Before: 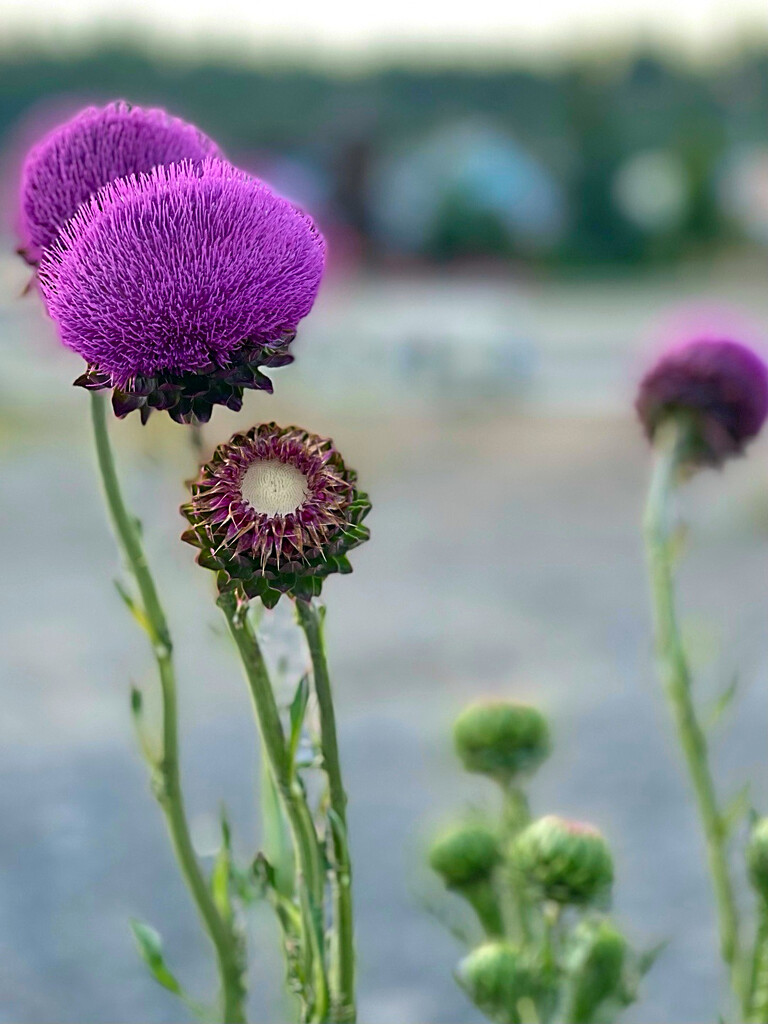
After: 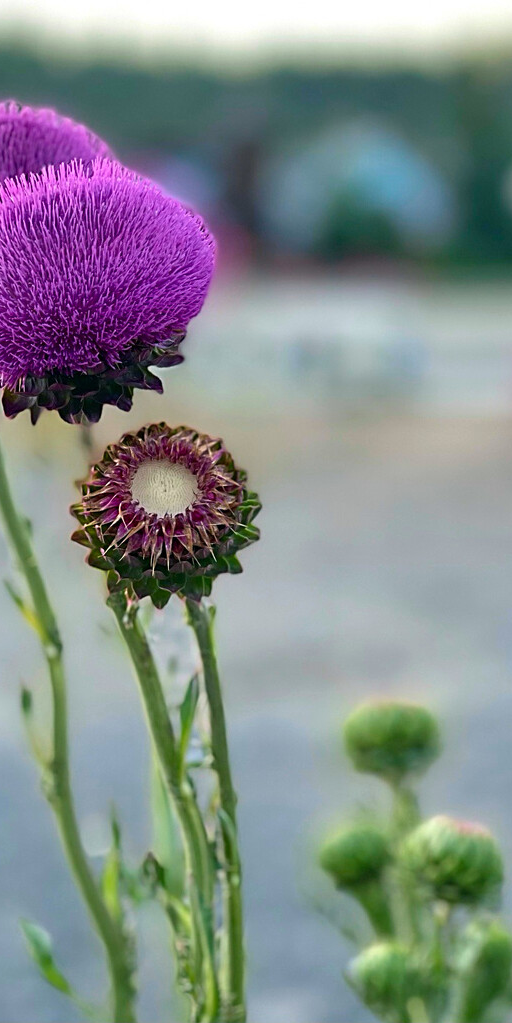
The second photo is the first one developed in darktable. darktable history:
crop and rotate: left 14.362%, right 18.923%
